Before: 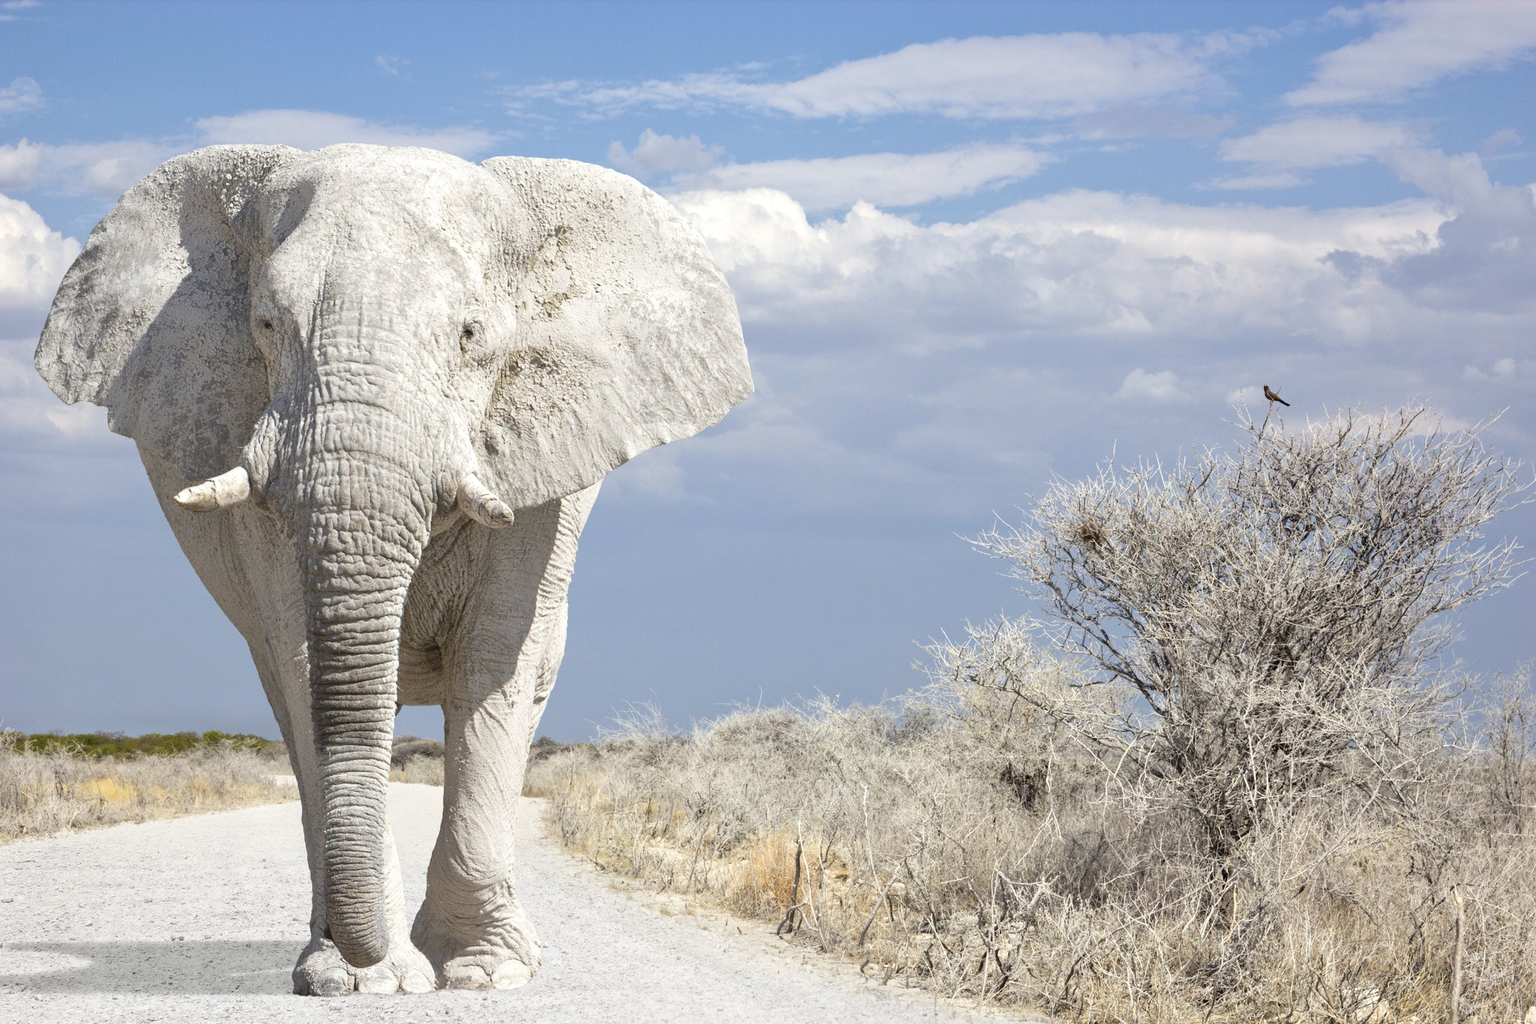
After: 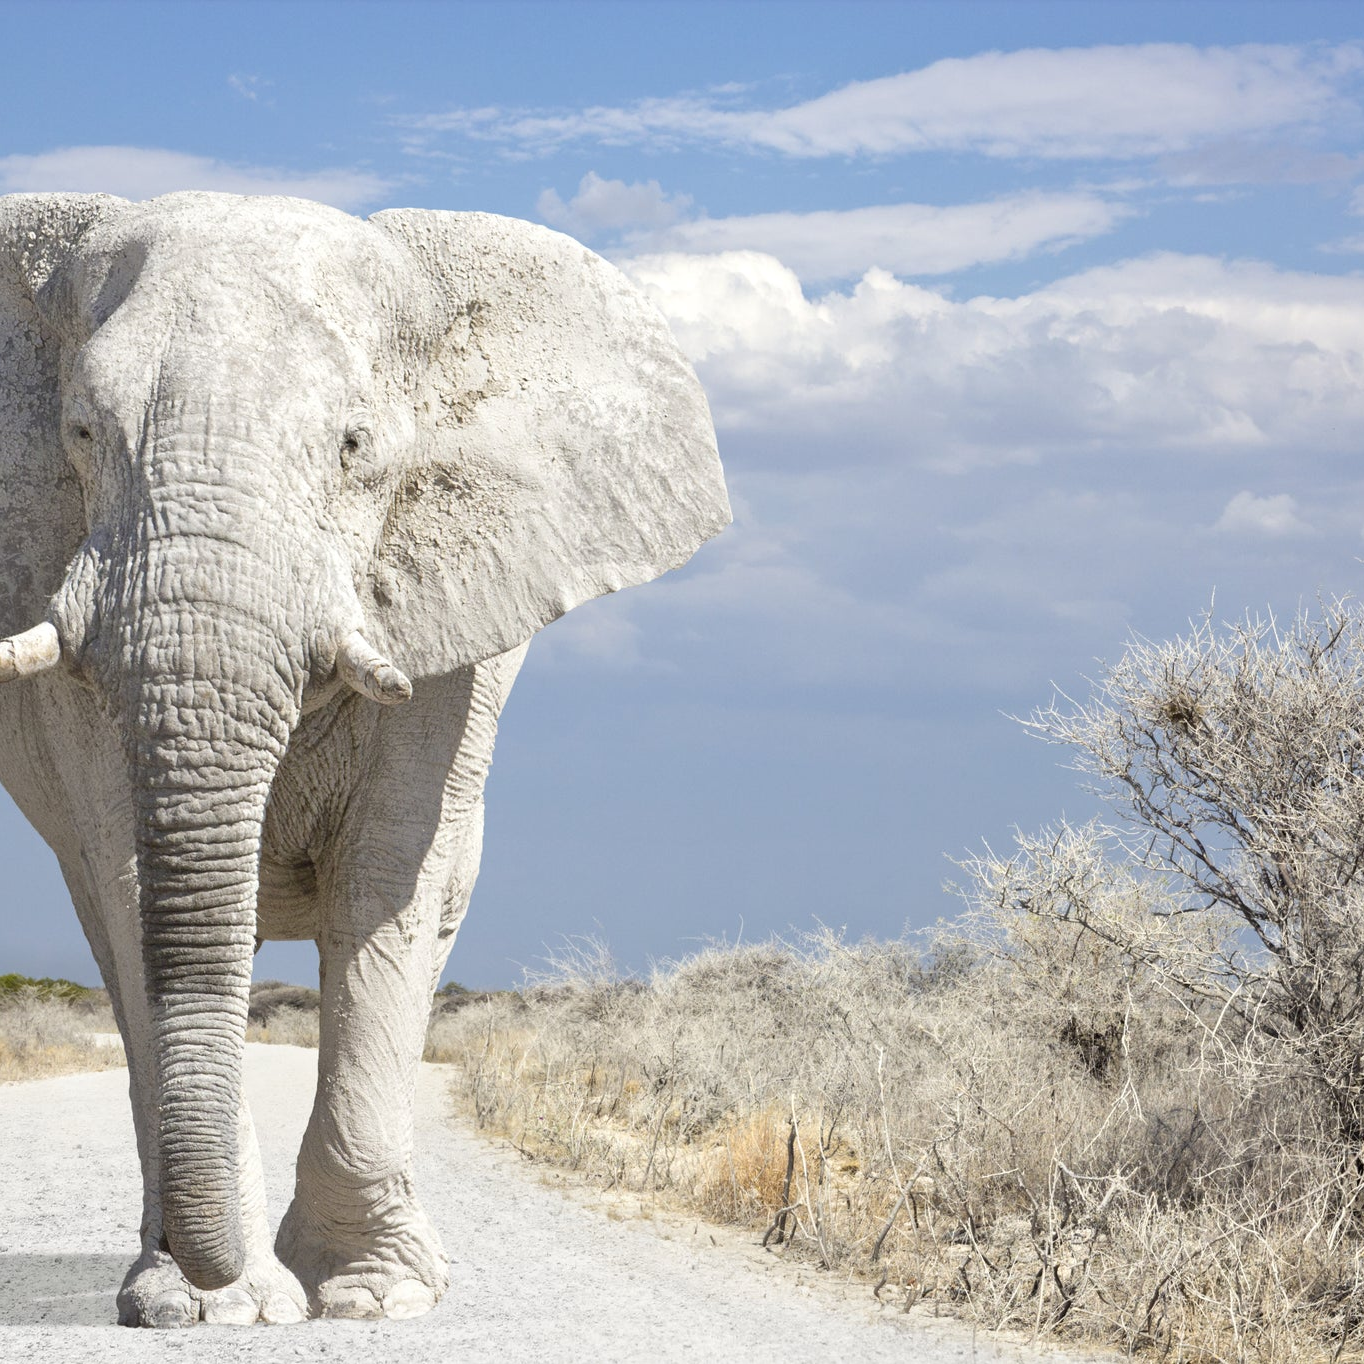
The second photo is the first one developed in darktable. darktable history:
crop and rotate: left 13.342%, right 20.036%
